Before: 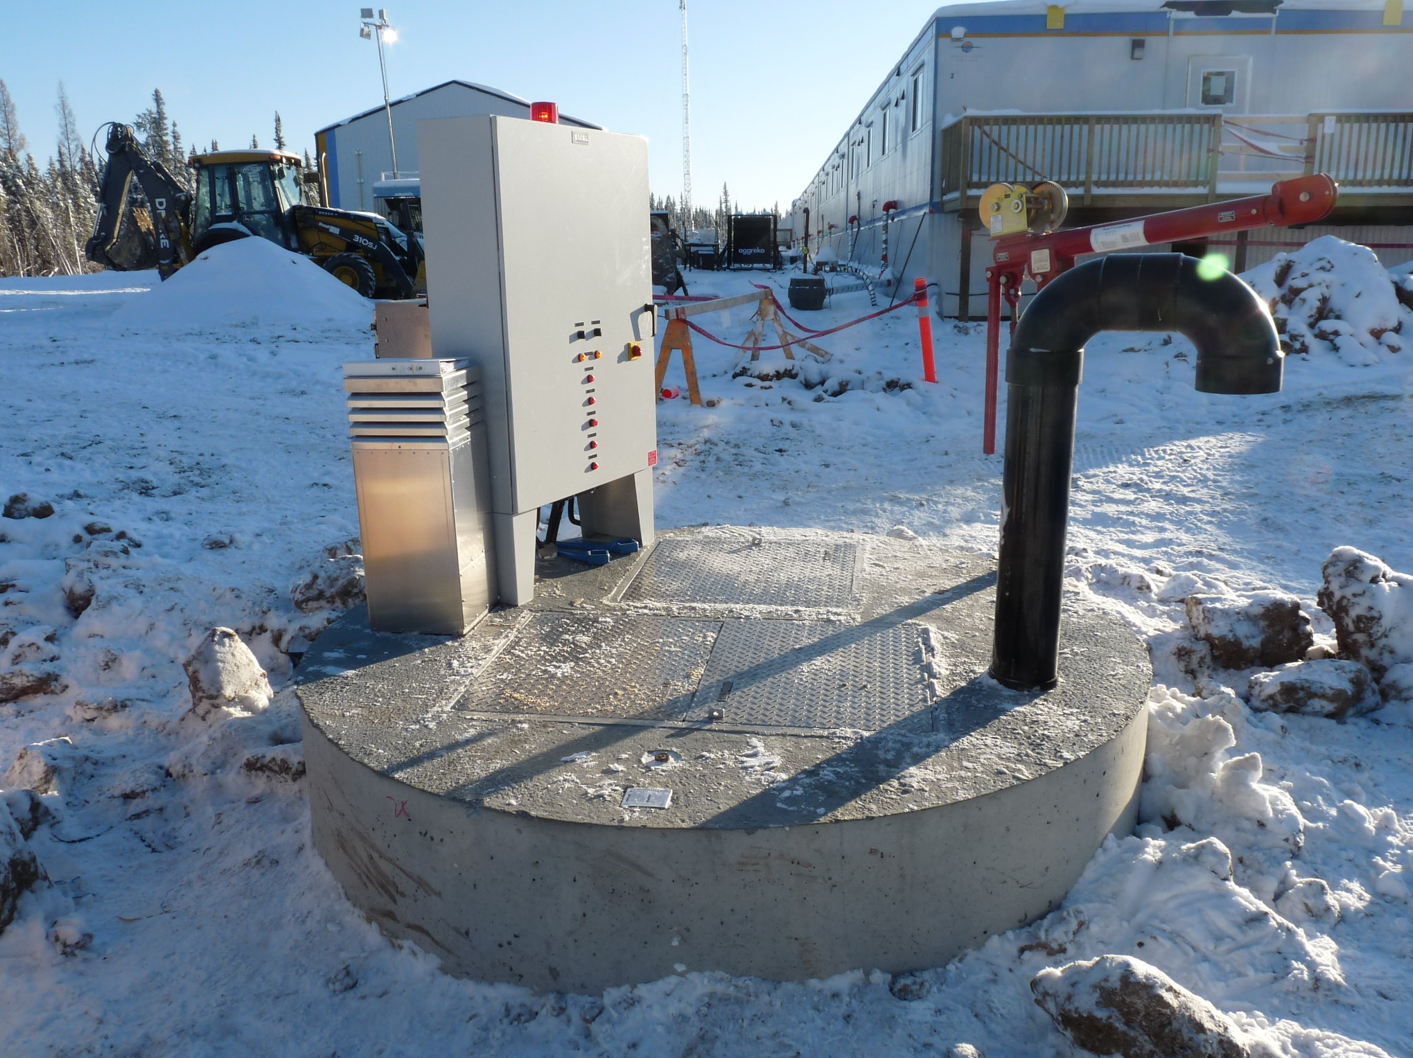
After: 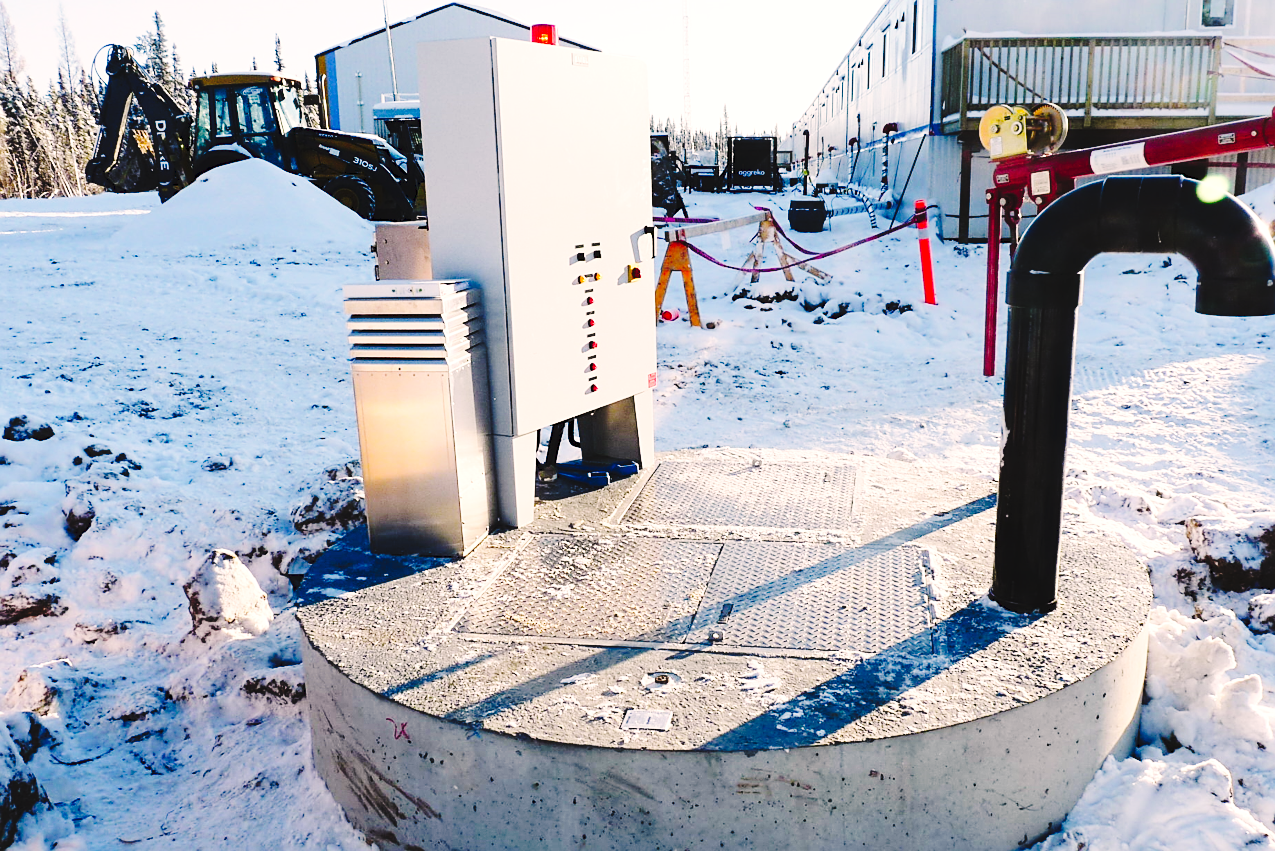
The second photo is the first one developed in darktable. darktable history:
sharpen: on, module defaults
base curve: curves: ch0 [(0, 0) (0.028, 0.03) (0.121, 0.232) (0.46, 0.748) (0.859, 0.968) (1, 1)], preserve colors none
color correction: highlights a* 5.88, highlights b* 4.78
color balance rgb: perceptual saturation grading › global saturation 24.941%, global vibrance 5.252%, contrast 2.653%
tone equalizer: -8 EV -0.433 EV, -7 EV -0.357 EV, -6 EV -0.338 EV, -5 EV -0.186 EV, -3 EV 0.241 EV, -2 EV 0.306 EV, -1 EV 0.37 EV, +0 EV 0.424 EV, edges refinement/feathering 500, mask exposure compensation -1.57 EV, preserve details no
crop: top 7.449%, right 9.764%, bottom 12.05%
tone curve: curves: ch0 [(0, 0) (0.003, 0.049) (0.011, 0.052) (0.025, 0.057) (0.044, 0.069) (0.069, 0.076) (0.1, 0.09) (0.136, 0.111) (0.177, 0.15) (0.224, 0.197) (0.277, 0.267) (0.335, 0.366) (0.399, 0.477) (0.468, 0.561) (0.543, 0.651) (0.623, 0.733) (0.709, 0.804) (0.801, 0.869) (0.898, 0.924) (1, 1)], preserve colors none
